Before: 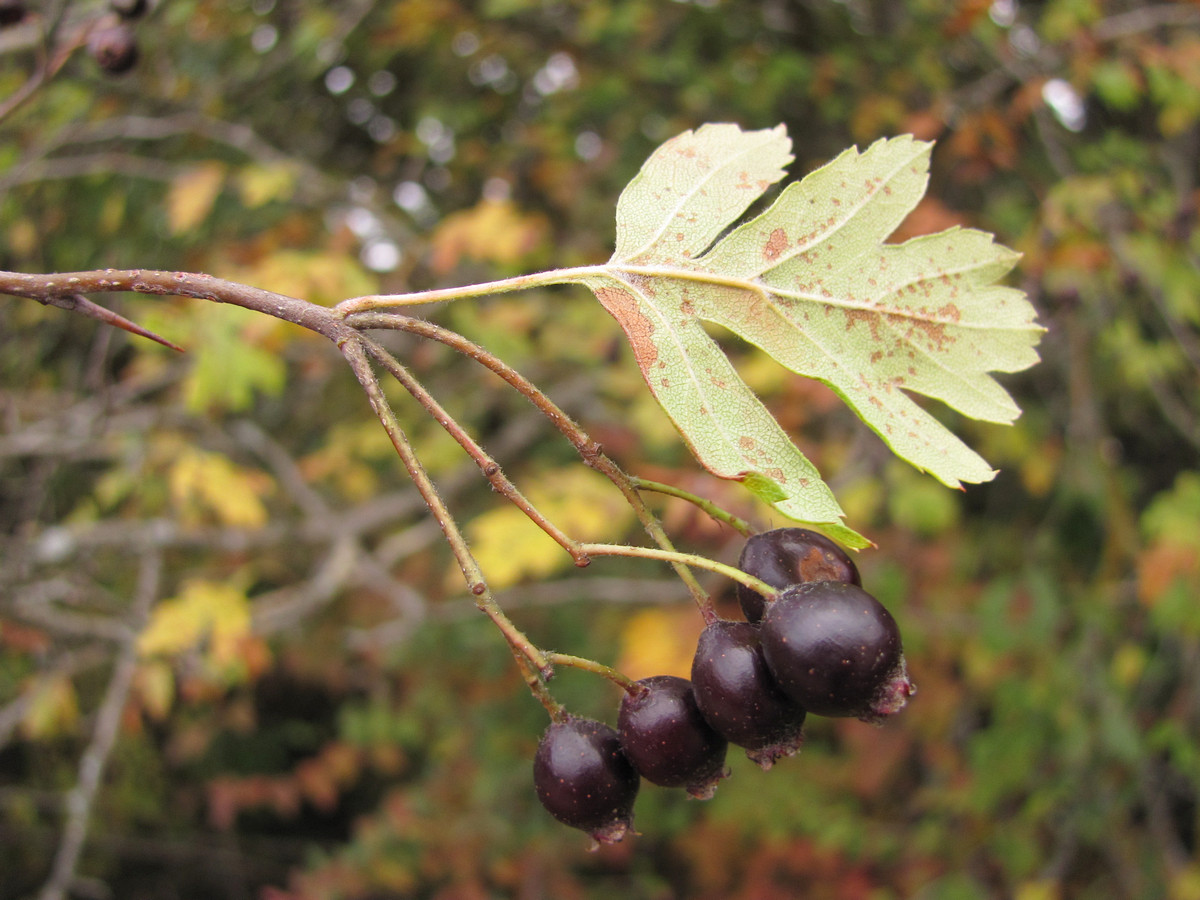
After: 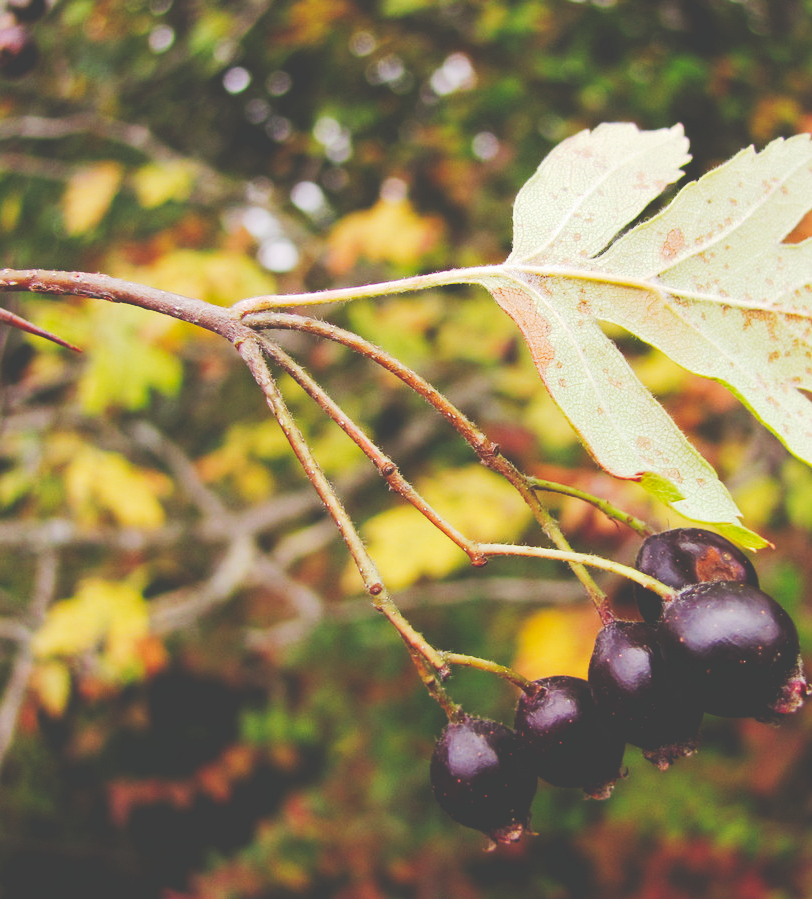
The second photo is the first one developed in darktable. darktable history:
tone curve: curves: ch0 [(0, 0) (0.003, 0.26) (0.011, 0.26) (0.025, 0.26) (0.044, 0.257) (0.069, 0.257) (0.1, 0.257) (0.136, 0.255) (0.177, 0.258) (0.224, 0.272) (0.277, 0.294) (0.335, 0.346) (0.399, 0.422) (0.468, 0.536) (0.543, 0.657) (0.623, 0.757) (0.709, 0.823) (0.801, 0.872) (0.898, 0.92) (1, 1)], preserve colors none
crop and rotate: left 8.646%, right 23.635%
